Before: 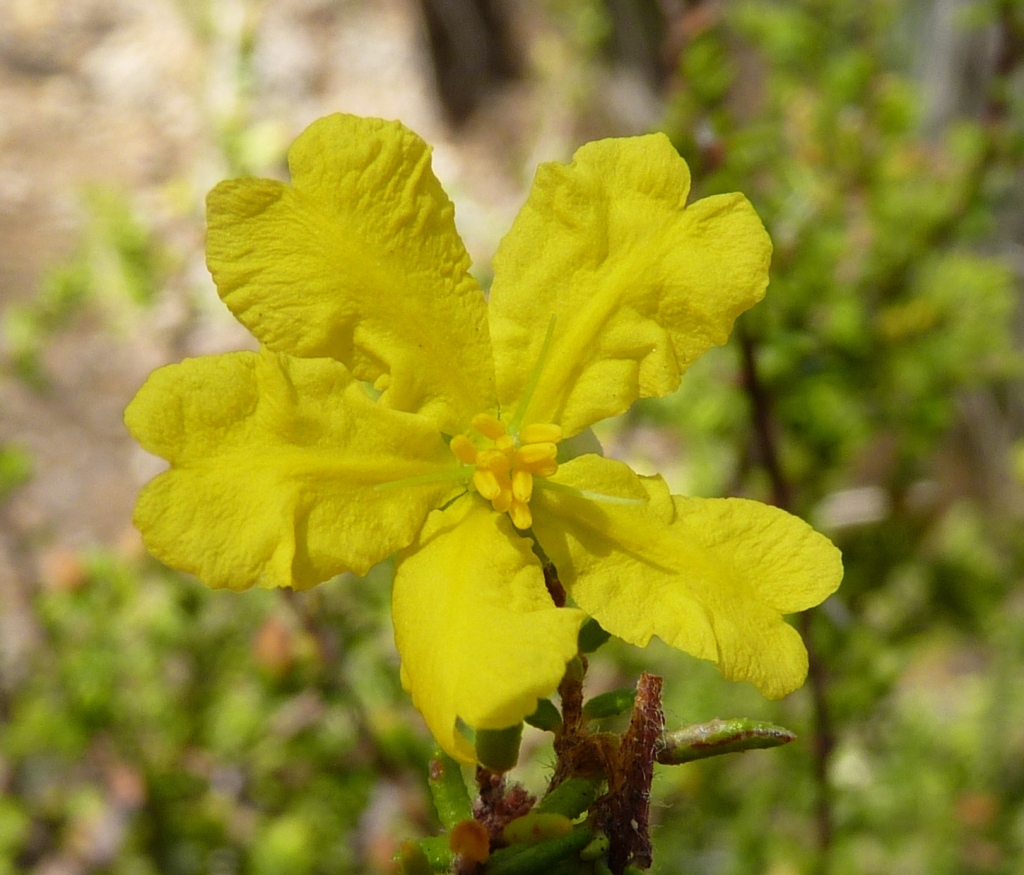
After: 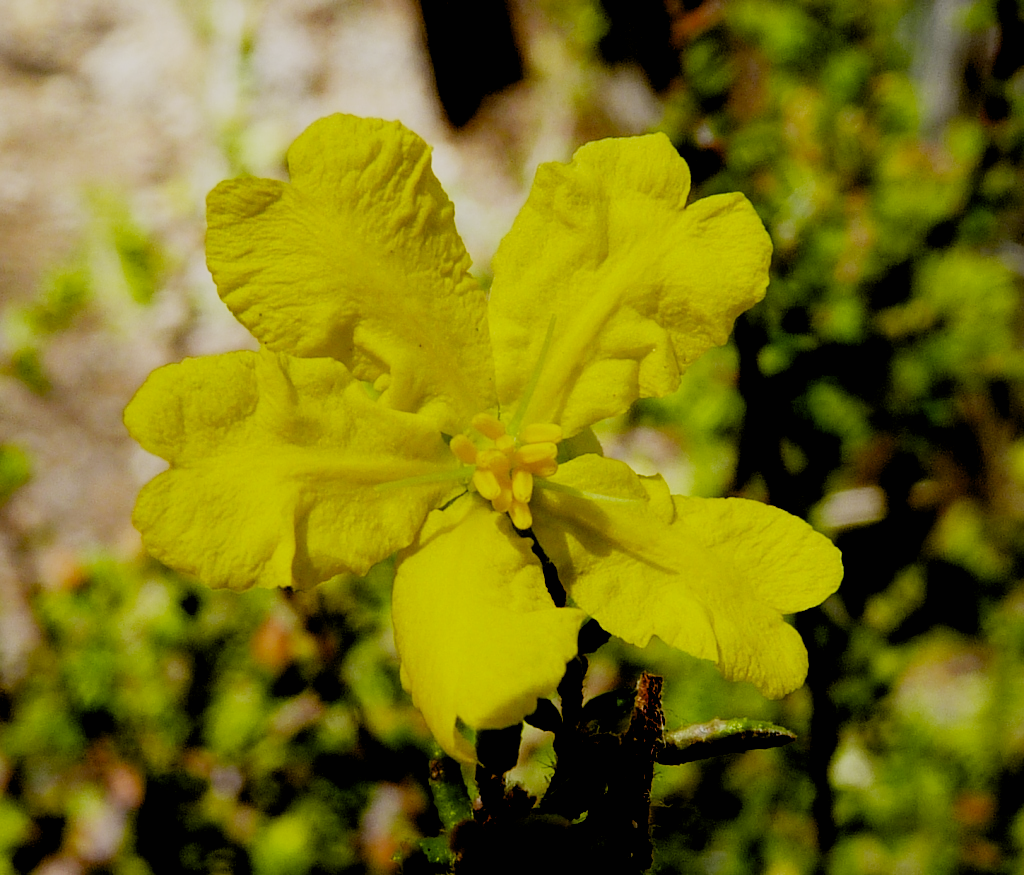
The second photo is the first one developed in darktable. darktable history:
sigmoid: skew -0.2, preserve hue 0%, red attenuation 0.1, red rotation 0.035, green attenuation 0.1, green rotation -0.017, blue attenuation 0.15, blue rotation -0.052, base primaries Rec2020
exposure: black level correction 0.056, exposure -0.039 EV, compensate highlight preservation false
